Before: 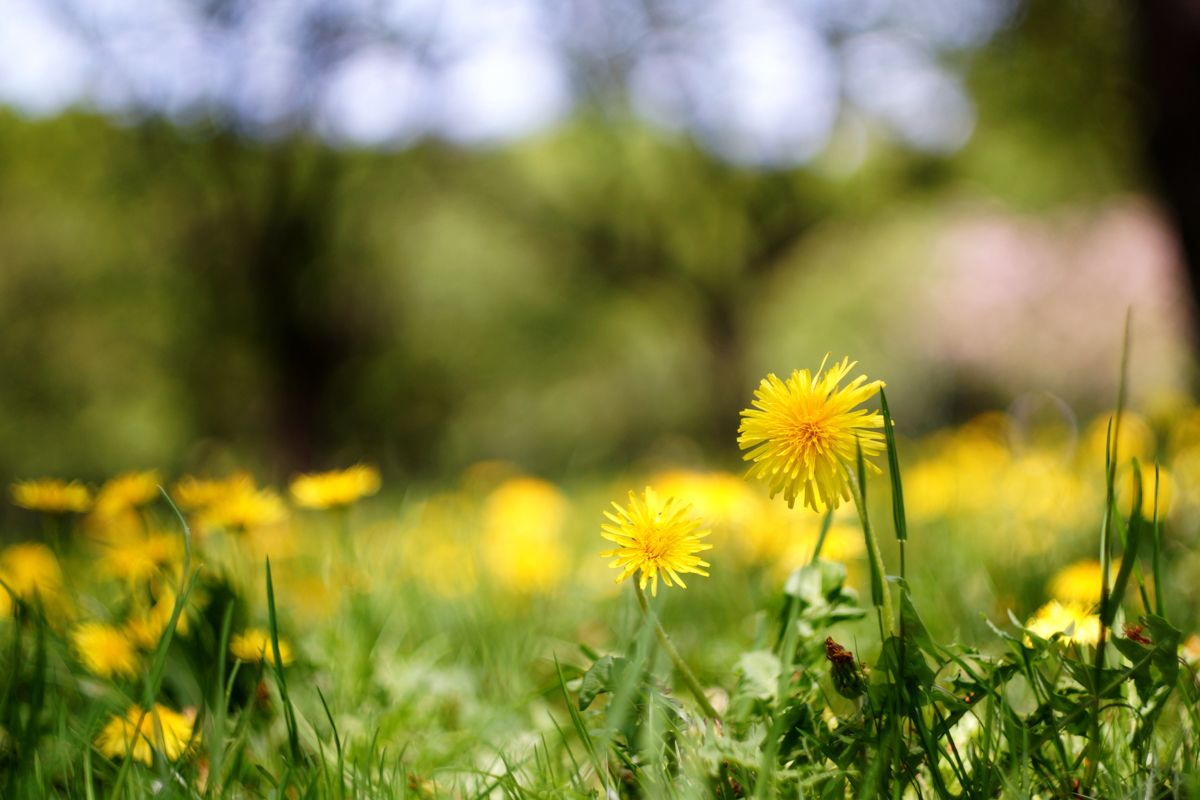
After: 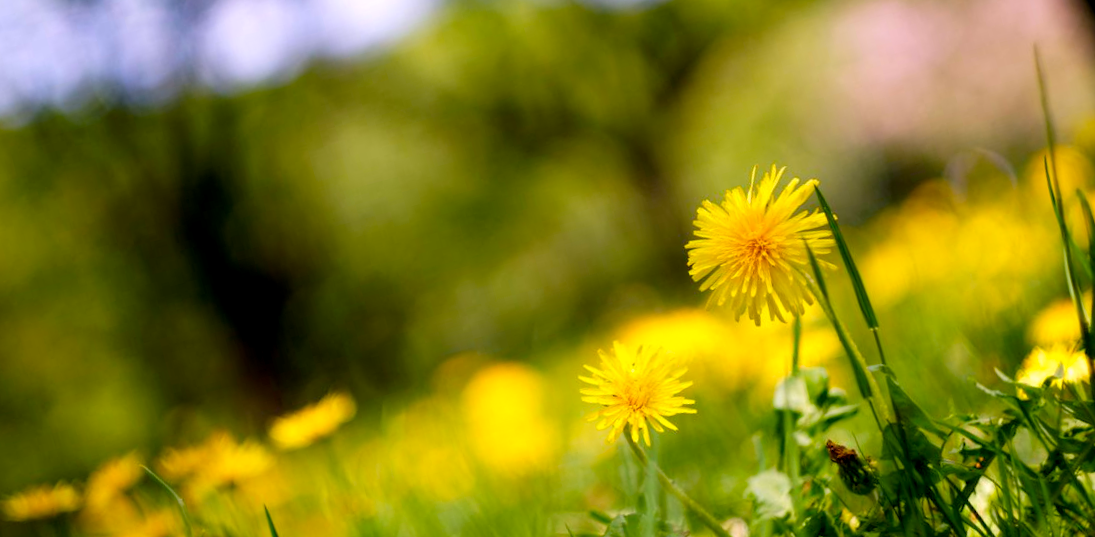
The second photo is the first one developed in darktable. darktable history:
rotate and perspective: rotation -14.8°, crop left 0.1, crop right 0.903, crop top 0.25, crop bottom 0.748
color balance rgb: shadows lift › chroma 2%, shadows lift › hue 217.2°, power › chroma 0.25%, power › hue 60°, highlights gain › chroma 1.5%, highlights gain › hue 309.6°, global offset › luminance -0.5%, perceptual saturation grading › global saturation 15%, global vibrance 20%
